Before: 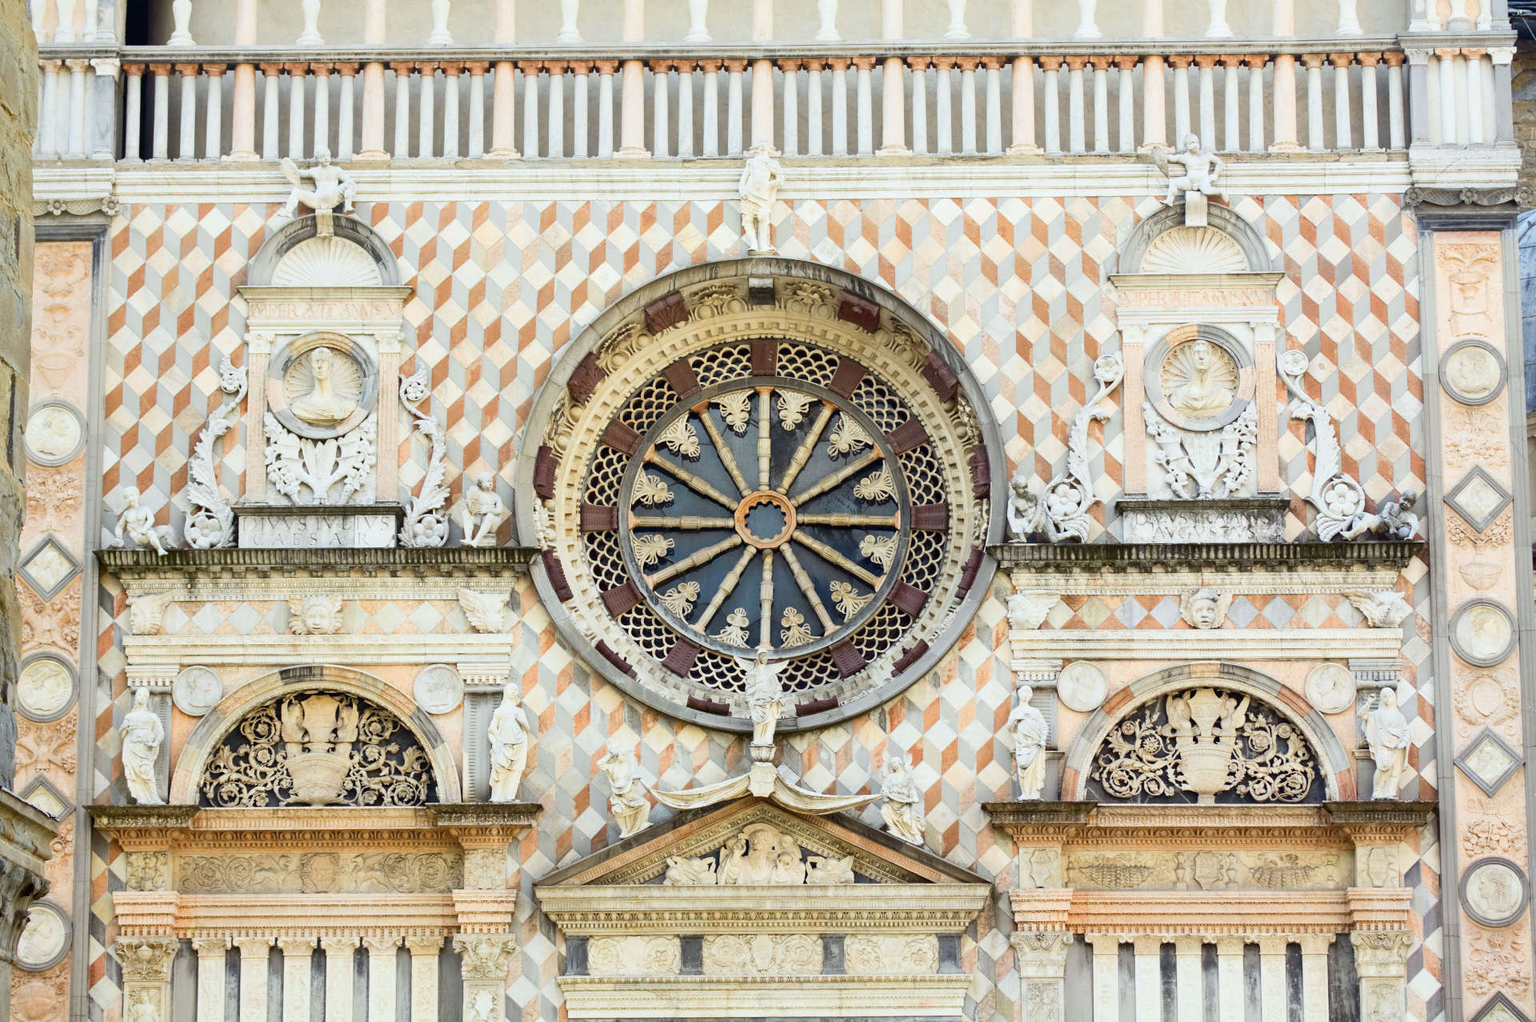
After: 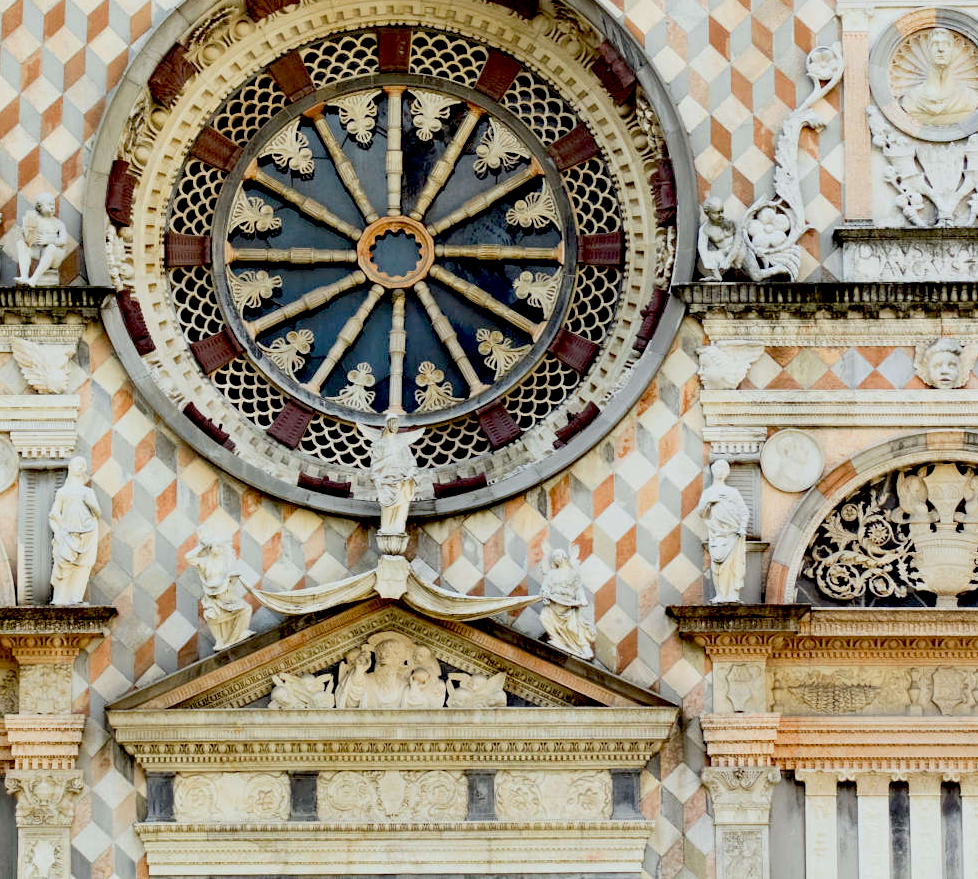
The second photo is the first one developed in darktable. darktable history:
crop and rotate: left 29.237%, top 31.152%, right 19.807%
exposure: black level correction 0.046, exposure -0.228 EV, compensate highlight preservation false
